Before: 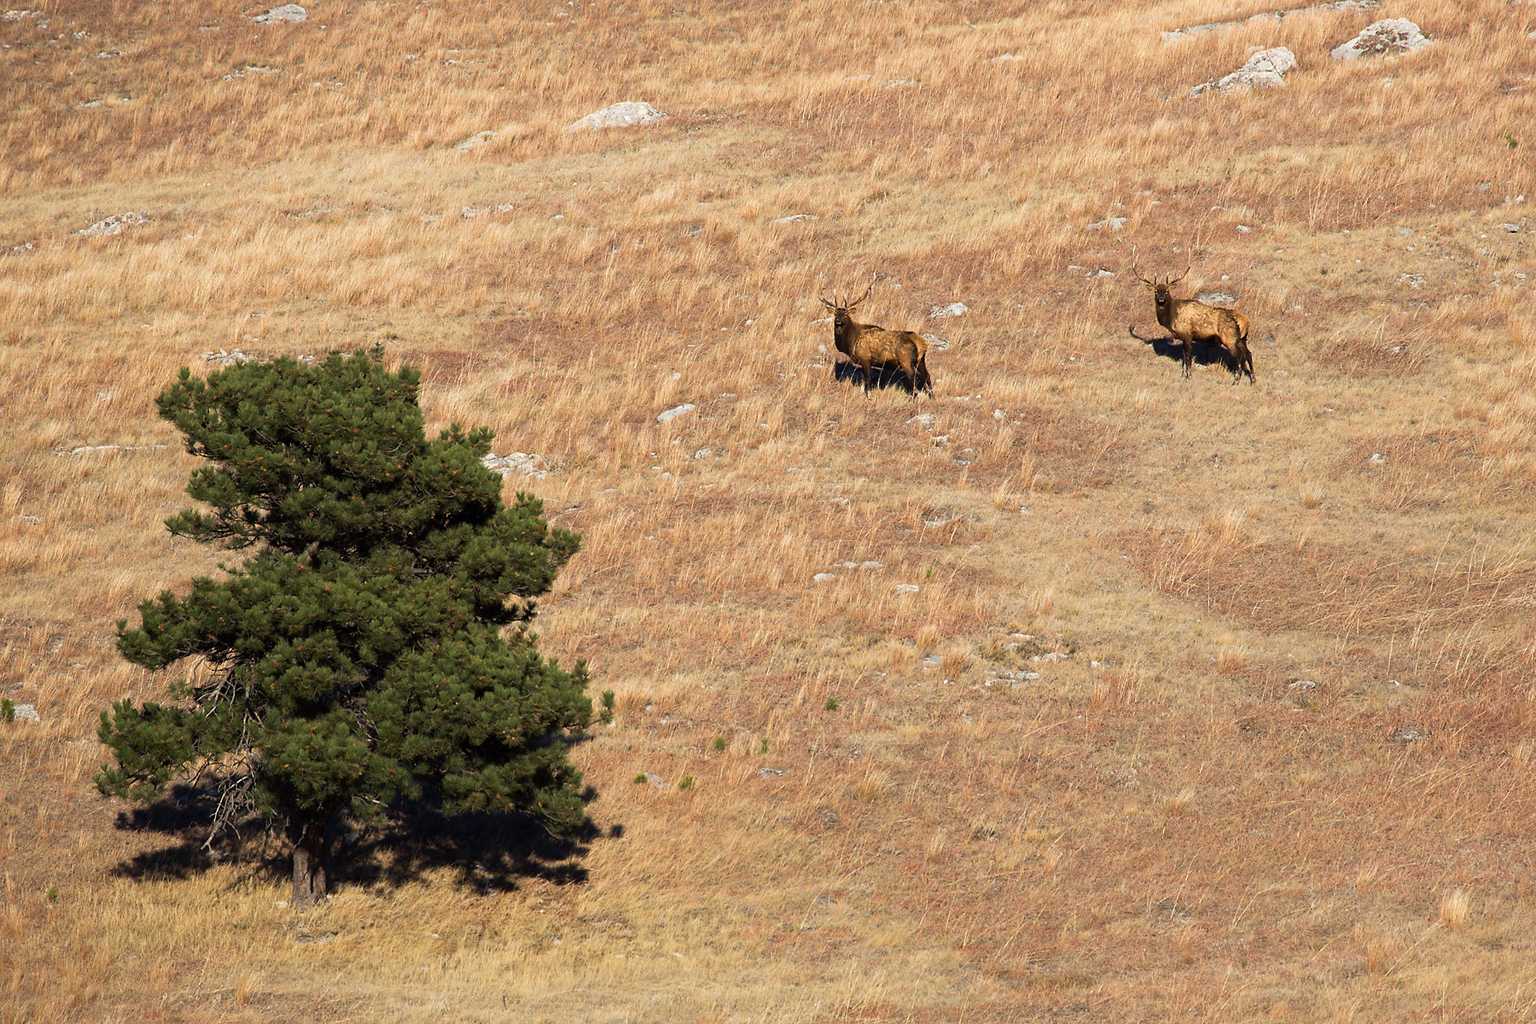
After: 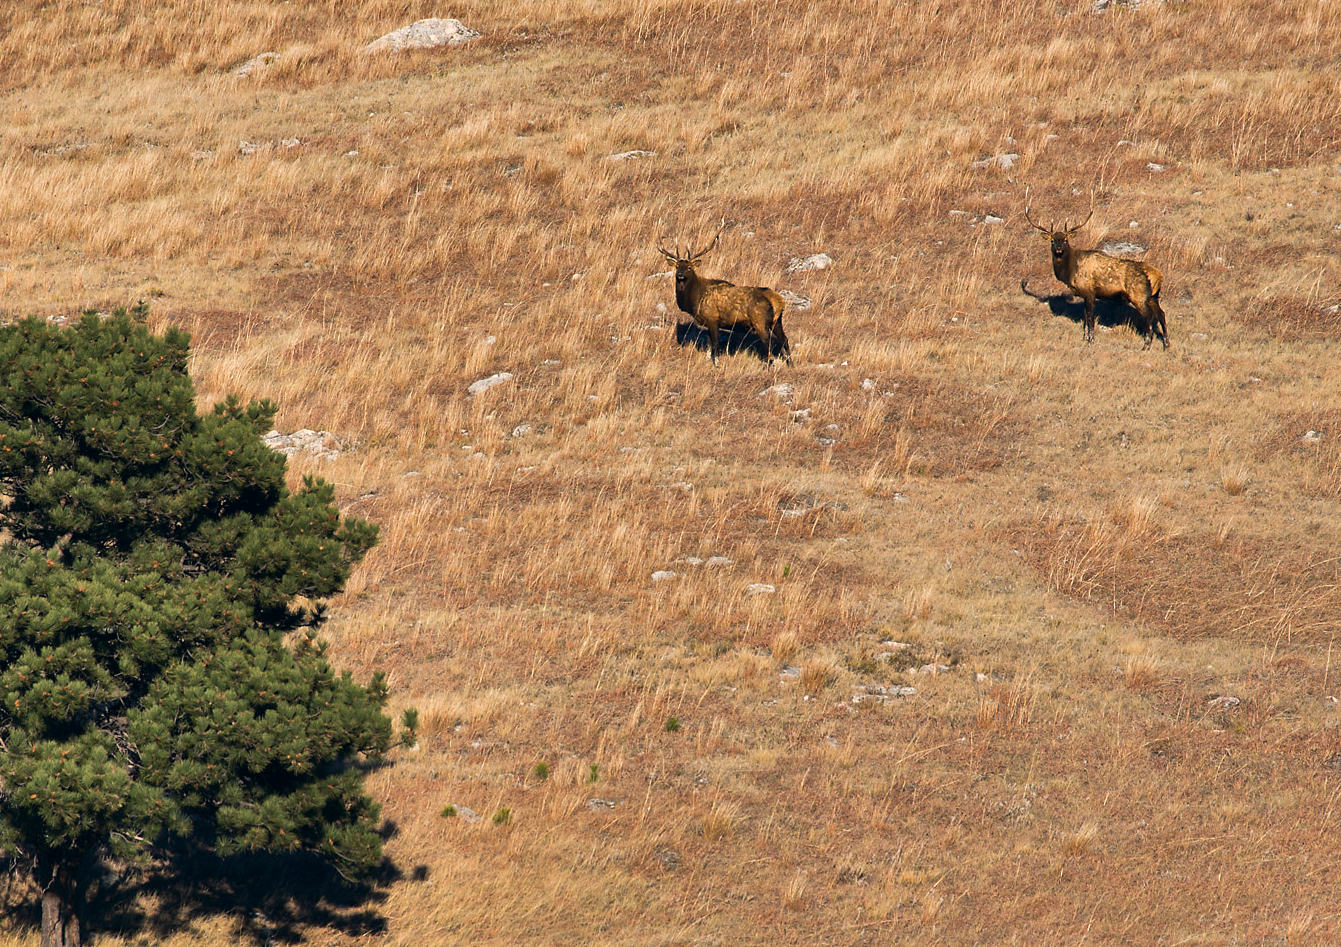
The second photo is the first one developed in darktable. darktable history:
crop: left 16.819%, top 8.461%, right 8.643%, bottom 12.617%
color correction: highlights a* 5.41, highlights b* 5.29, shadows a* -4.24, shadows b* -5.08
shadows and highlights: shadows 59.3, highlights -60.17, soften with gaussian
